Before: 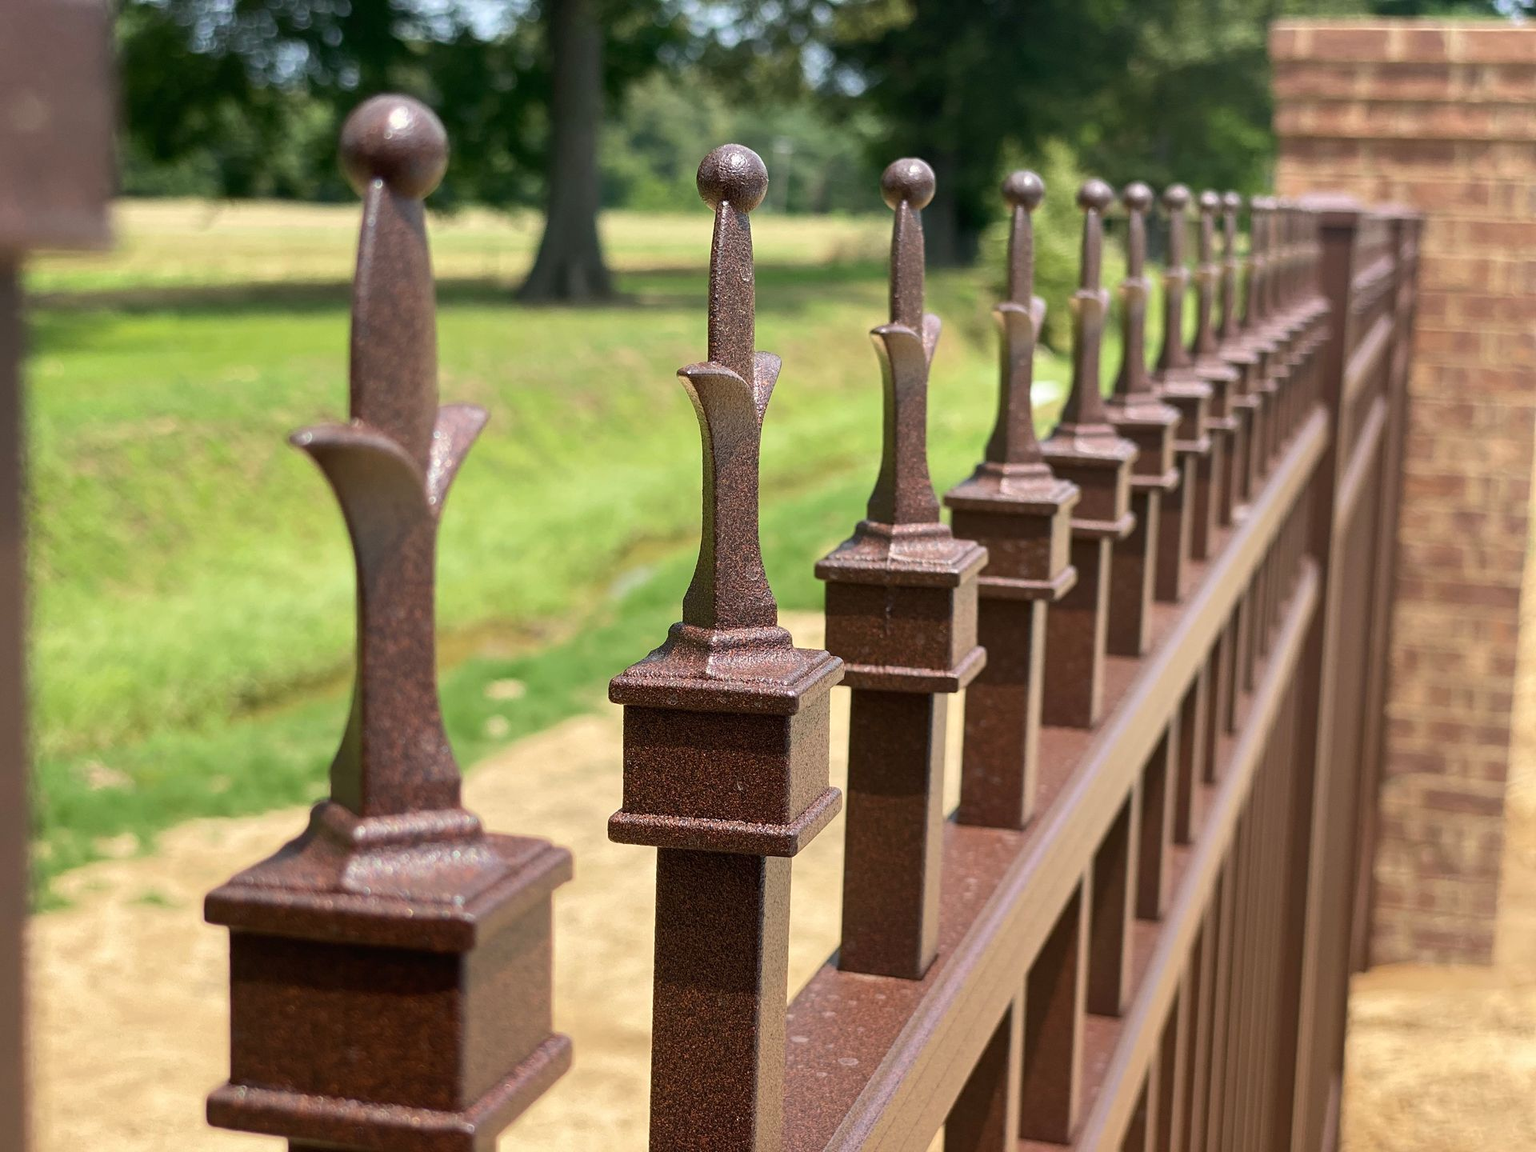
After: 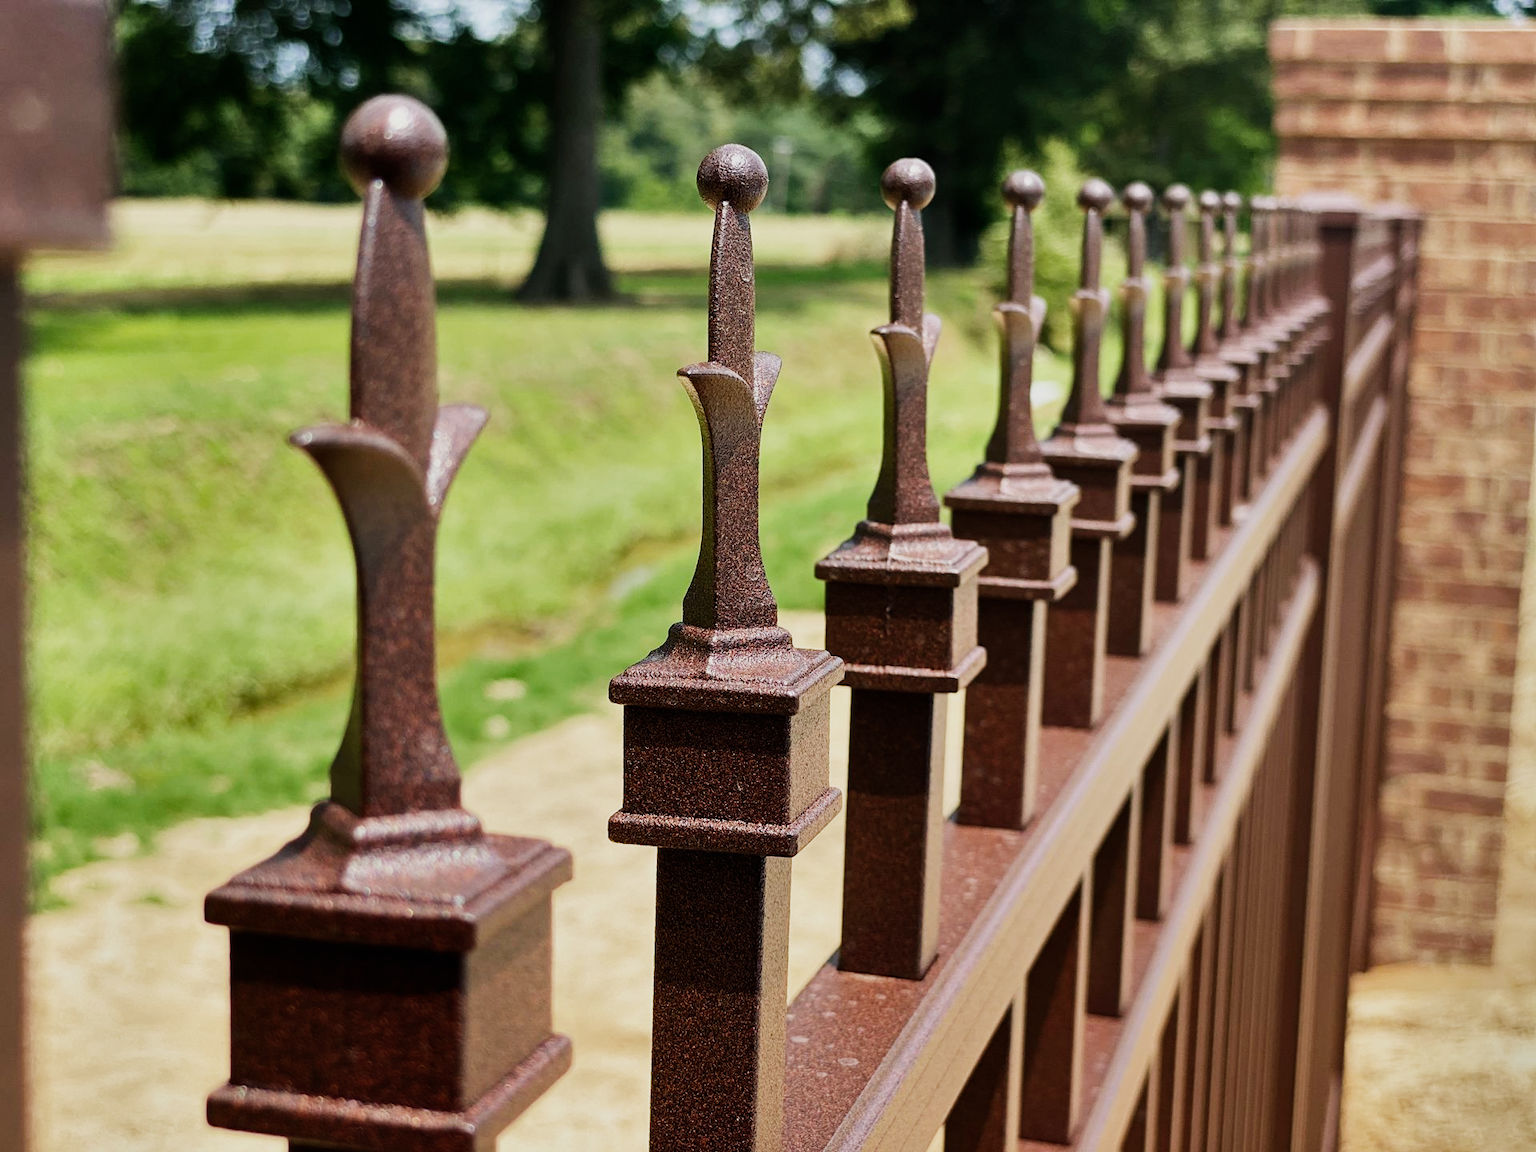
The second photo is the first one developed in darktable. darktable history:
shadows and highlights: radius 108.52, shadows 44.07, highlights -67.8, low approximation 0.01, soften with gaussian
sigmoid: contrast 1.7, skew -0.1, preserve hue 0%, red attenuation 0.1, red rotation 0.035, green attenuation 0.1, green rotation -0.017, blue attenuation 0.15, blue rotation -0.052, base primaries Rec2020
